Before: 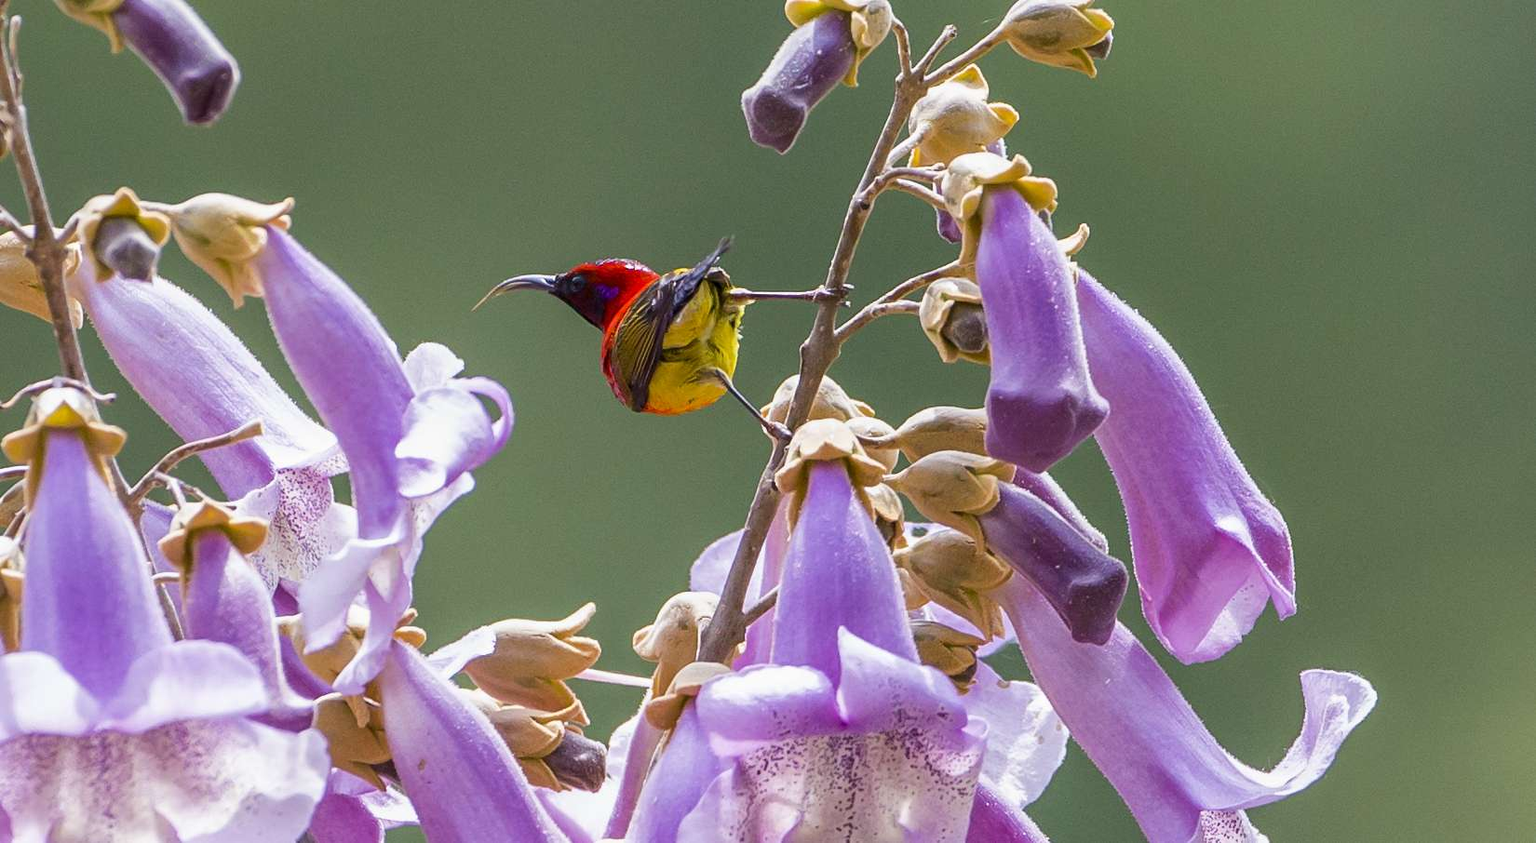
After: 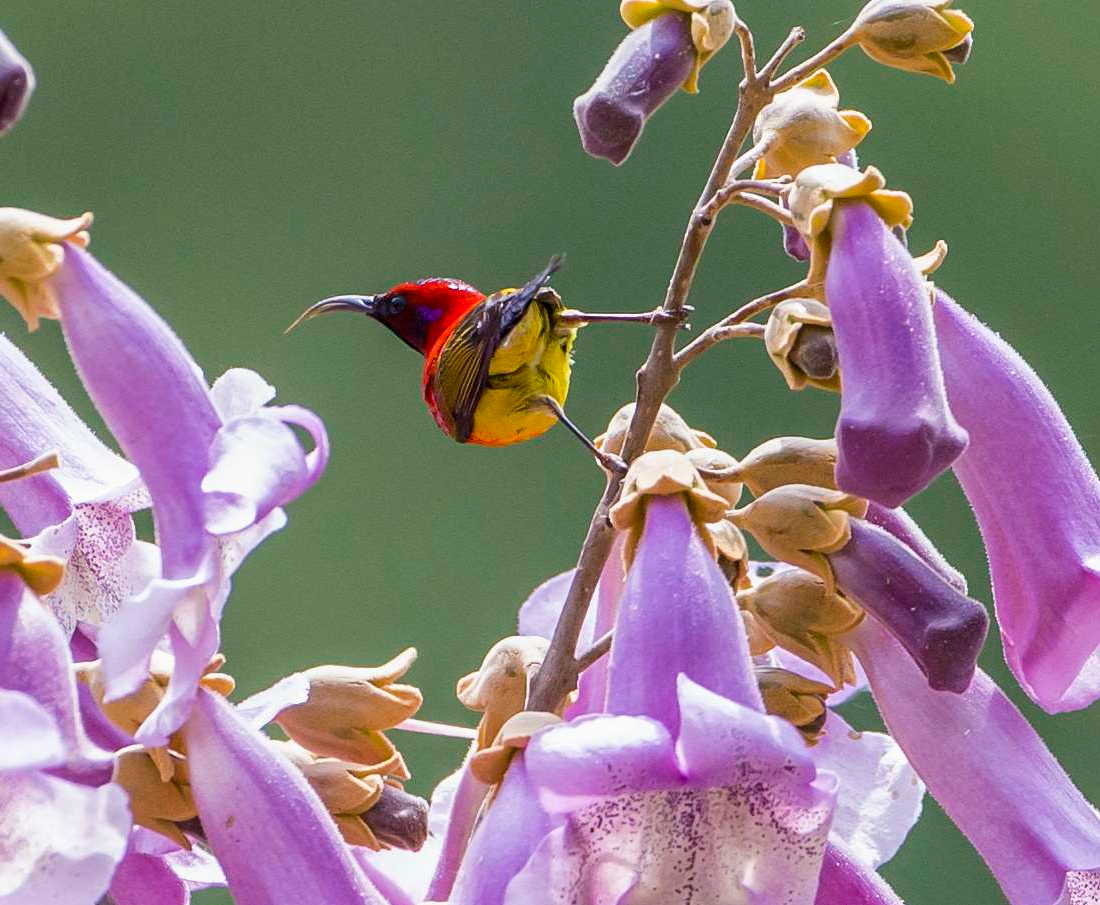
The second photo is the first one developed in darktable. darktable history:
white balance: red 1, blue 1
crop and rotate: left 13.537%, right 19.796%
